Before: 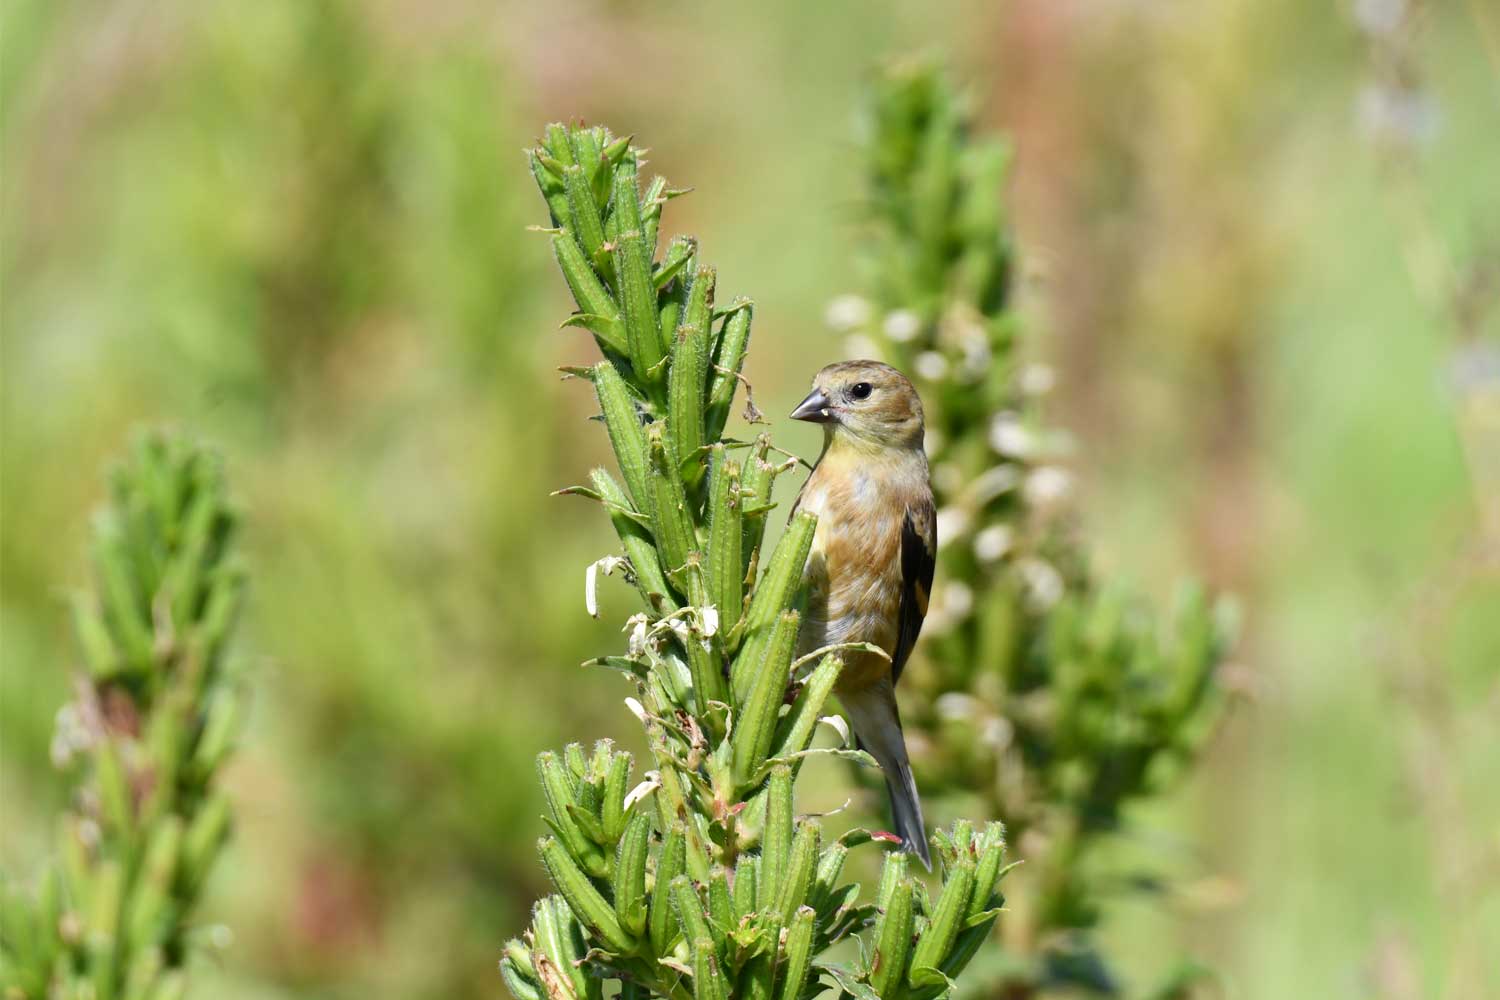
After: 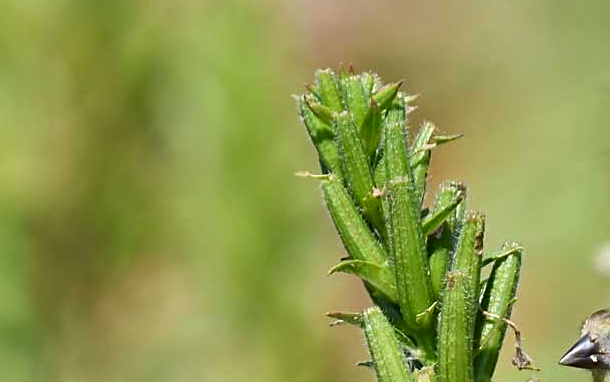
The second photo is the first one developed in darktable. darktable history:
crop: left 15.45%, top 5.461%, right 43.877%, bottom 56.257%
sharpen: on, module defaults
shadows and highlights: low approximation 0.01, soften with gaussian
